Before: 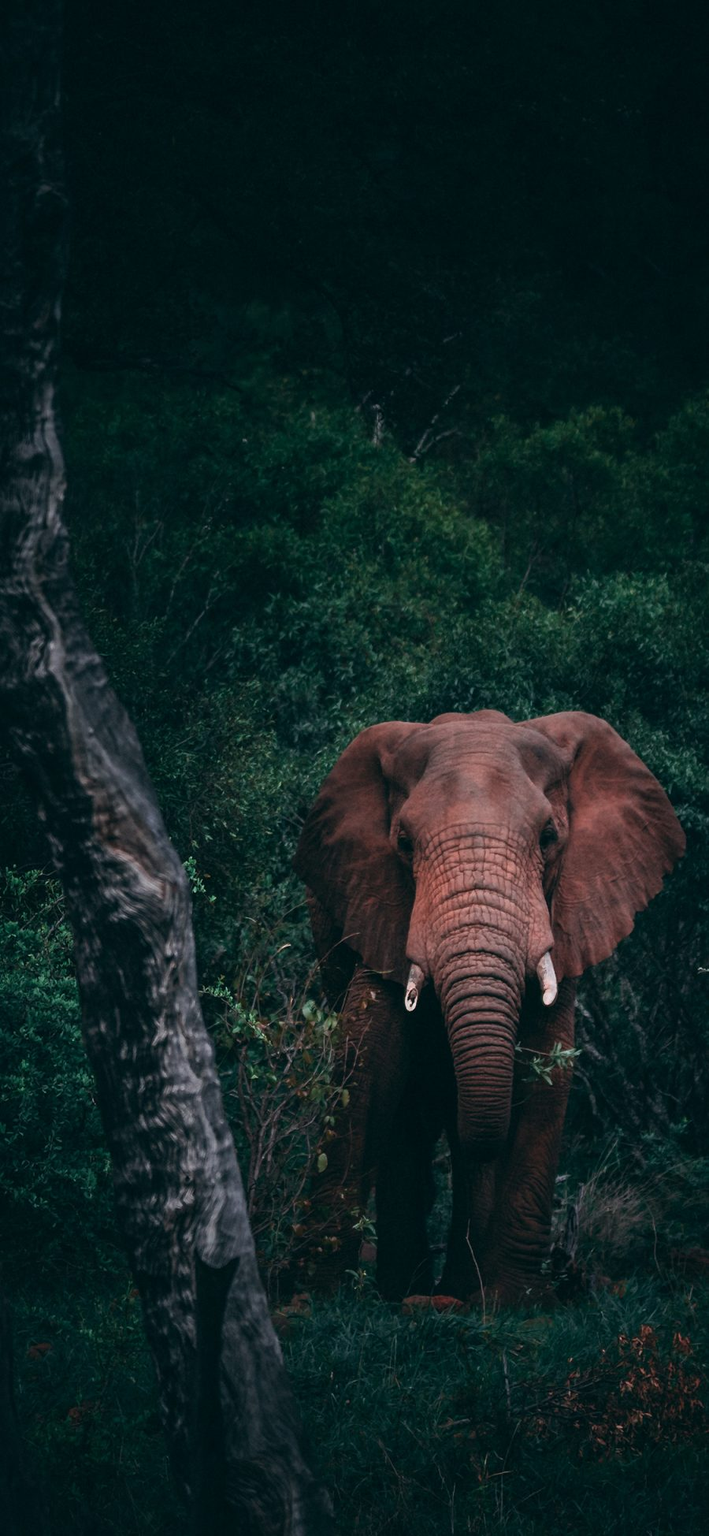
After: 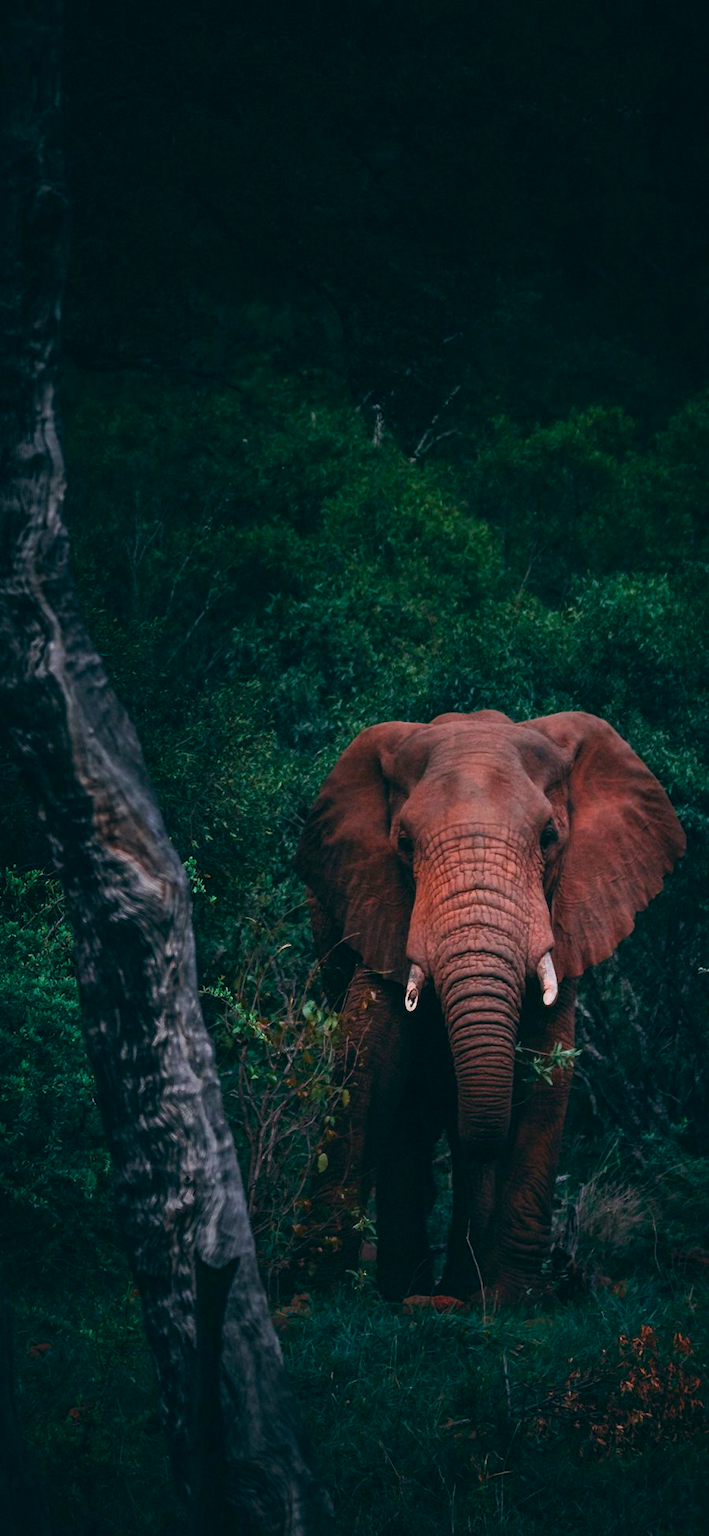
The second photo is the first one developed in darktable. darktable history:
color balance rgb: perceptual saturation grading › global saturation 30.704%, global vibrance 30.521%
